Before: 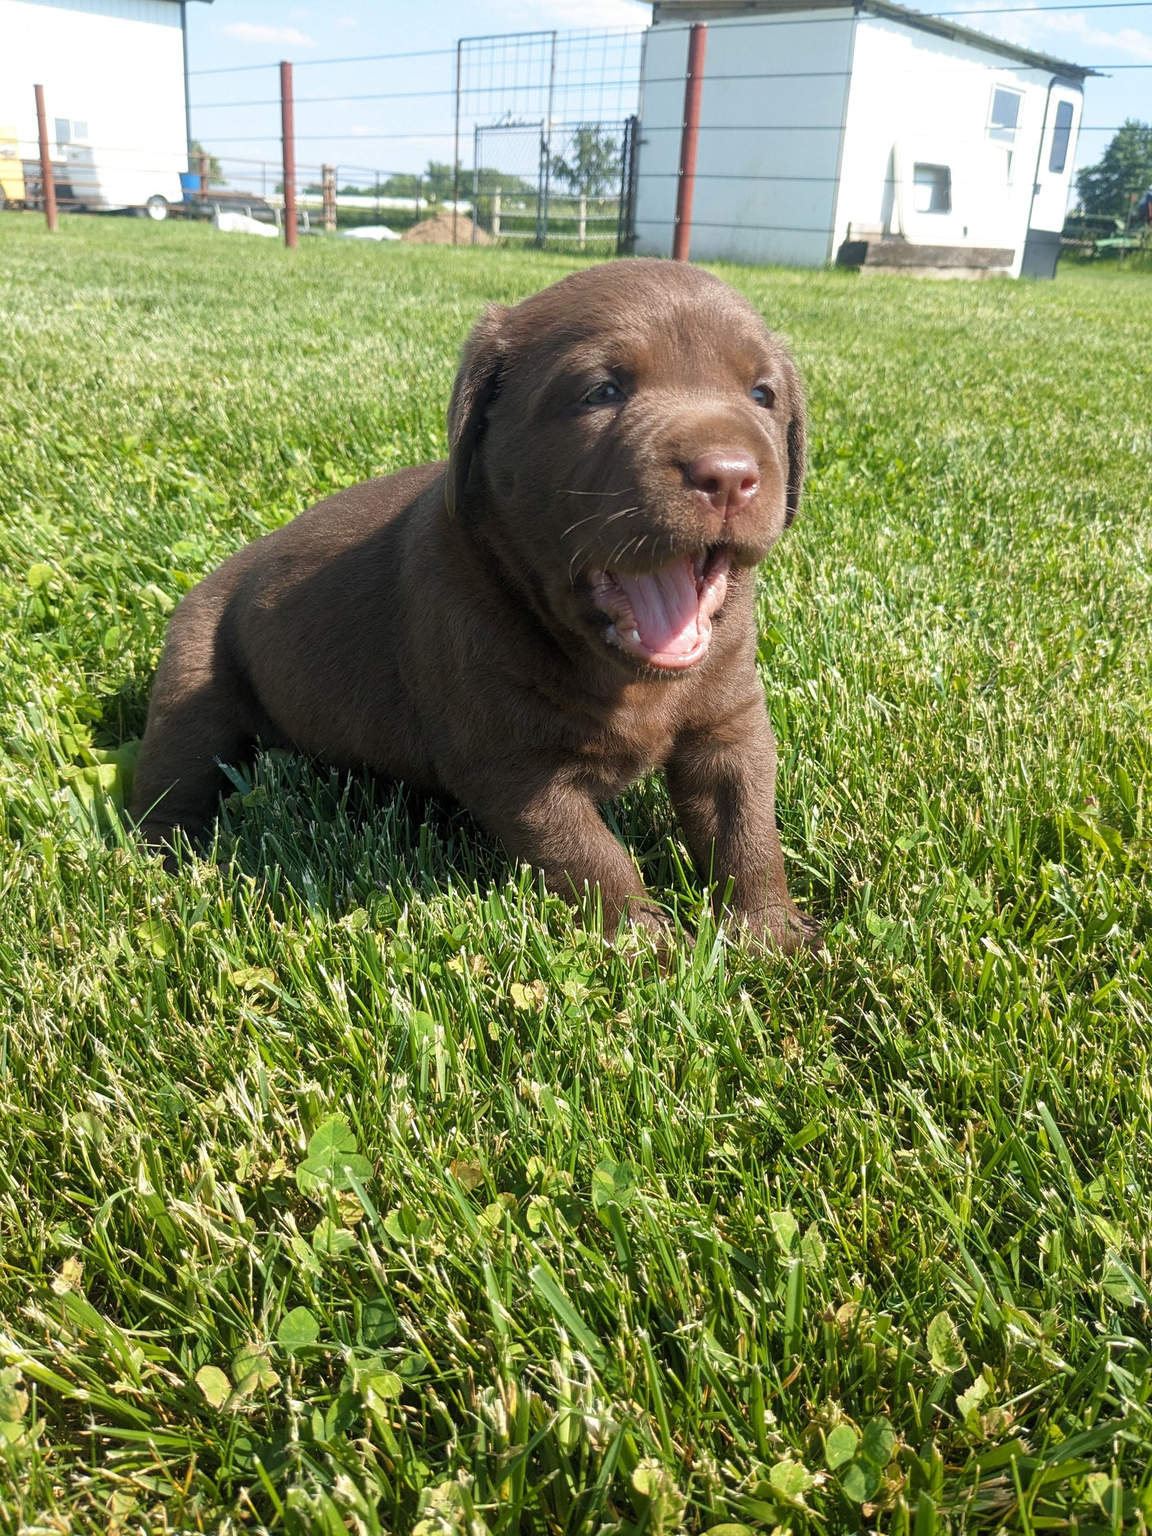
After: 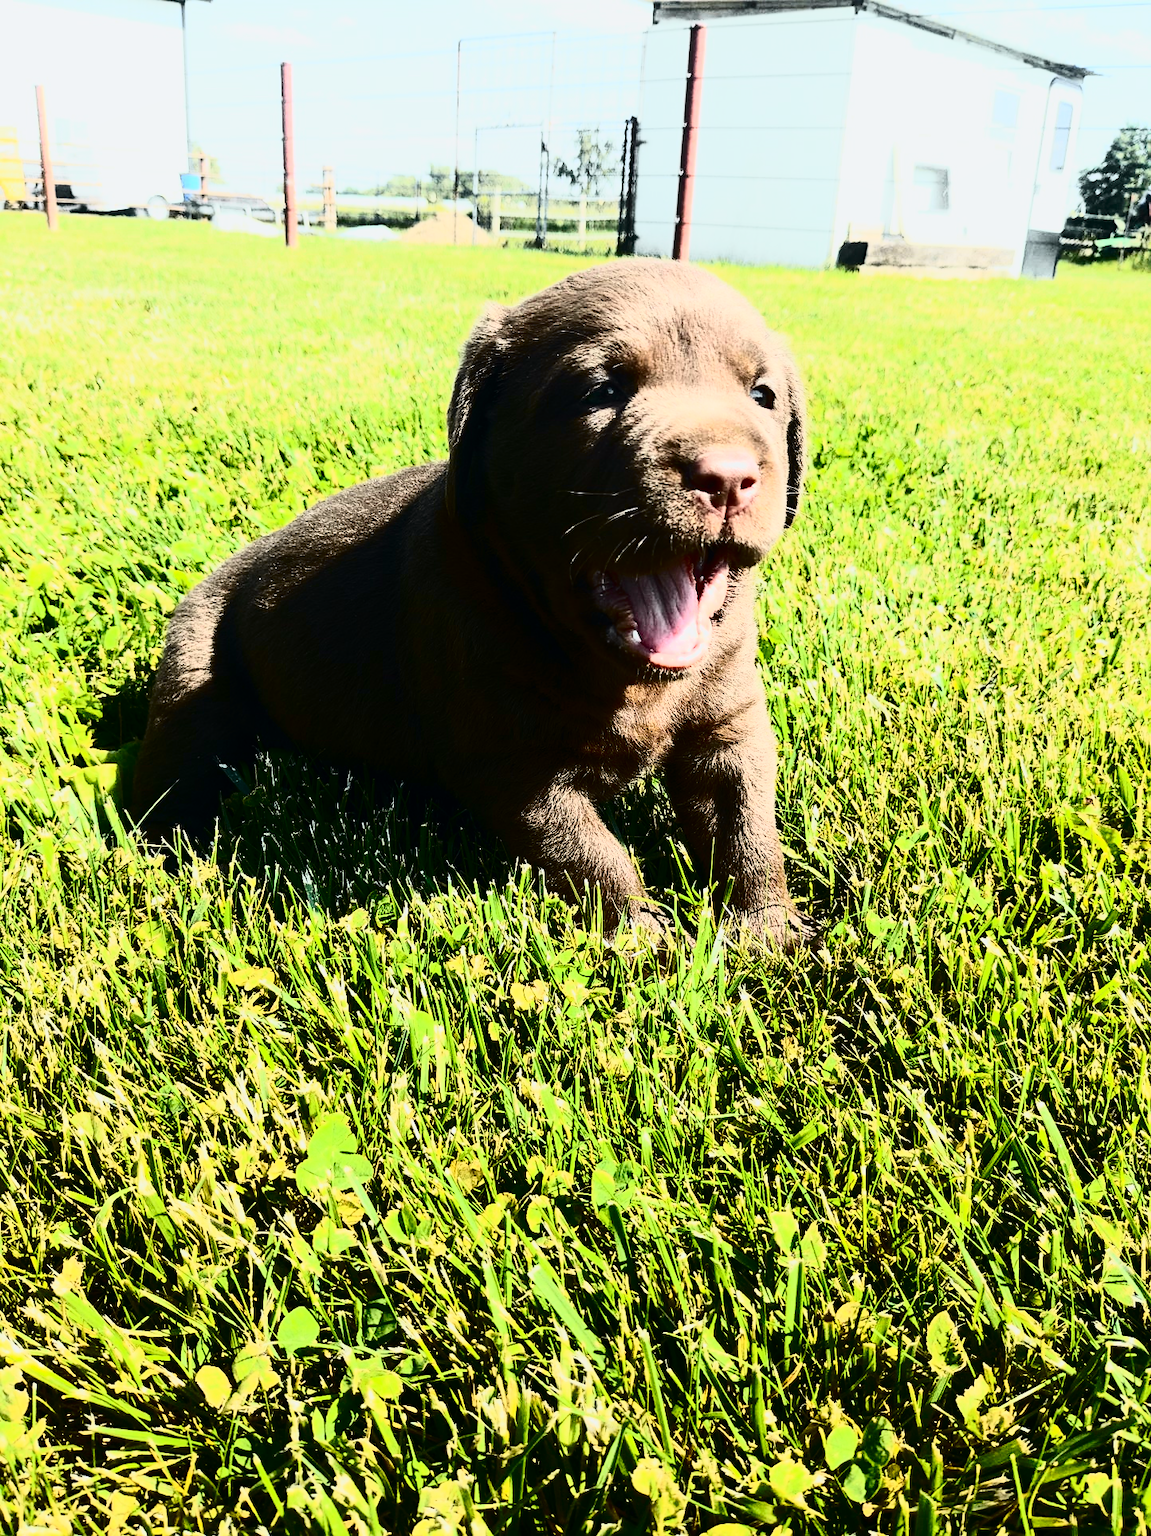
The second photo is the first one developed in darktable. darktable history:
local contrast: mode bilateral grid, contrast 100, coarseness 100, detail 91%, midtone range 0.2
contrast brightness saturation: contrast 0.93, brightness 0.2
tone curve: curves: ch0 [(0, 0) (0.11, 0.061) (0.256, 0.259) (0.398, 0.494) (0.498, 0.611) (0.65, 0.757) (0.835, 0.883) (1, 0.961)]; ch1 [(0, 0) (0.346, 0.307) (0.408, 0.369) (0.453, 0.457) (0.482, 0.479) (0.502, 0.498) (0.521, 0.51) (0.553, 0.554) (0.618, 0.65) (0.693, 0.727) (1, 1)]; ch2 [(0, 0) (0.366, 0.337) (0.434, 0.46) (0.485, 0.494) (0.5, 0.494) (0.511, 0.508) (0.537, 0.55) (0.579, 0.599) (0.621, 0.693) (1, 1)], color space Lab, independent channels, preserve colors none
